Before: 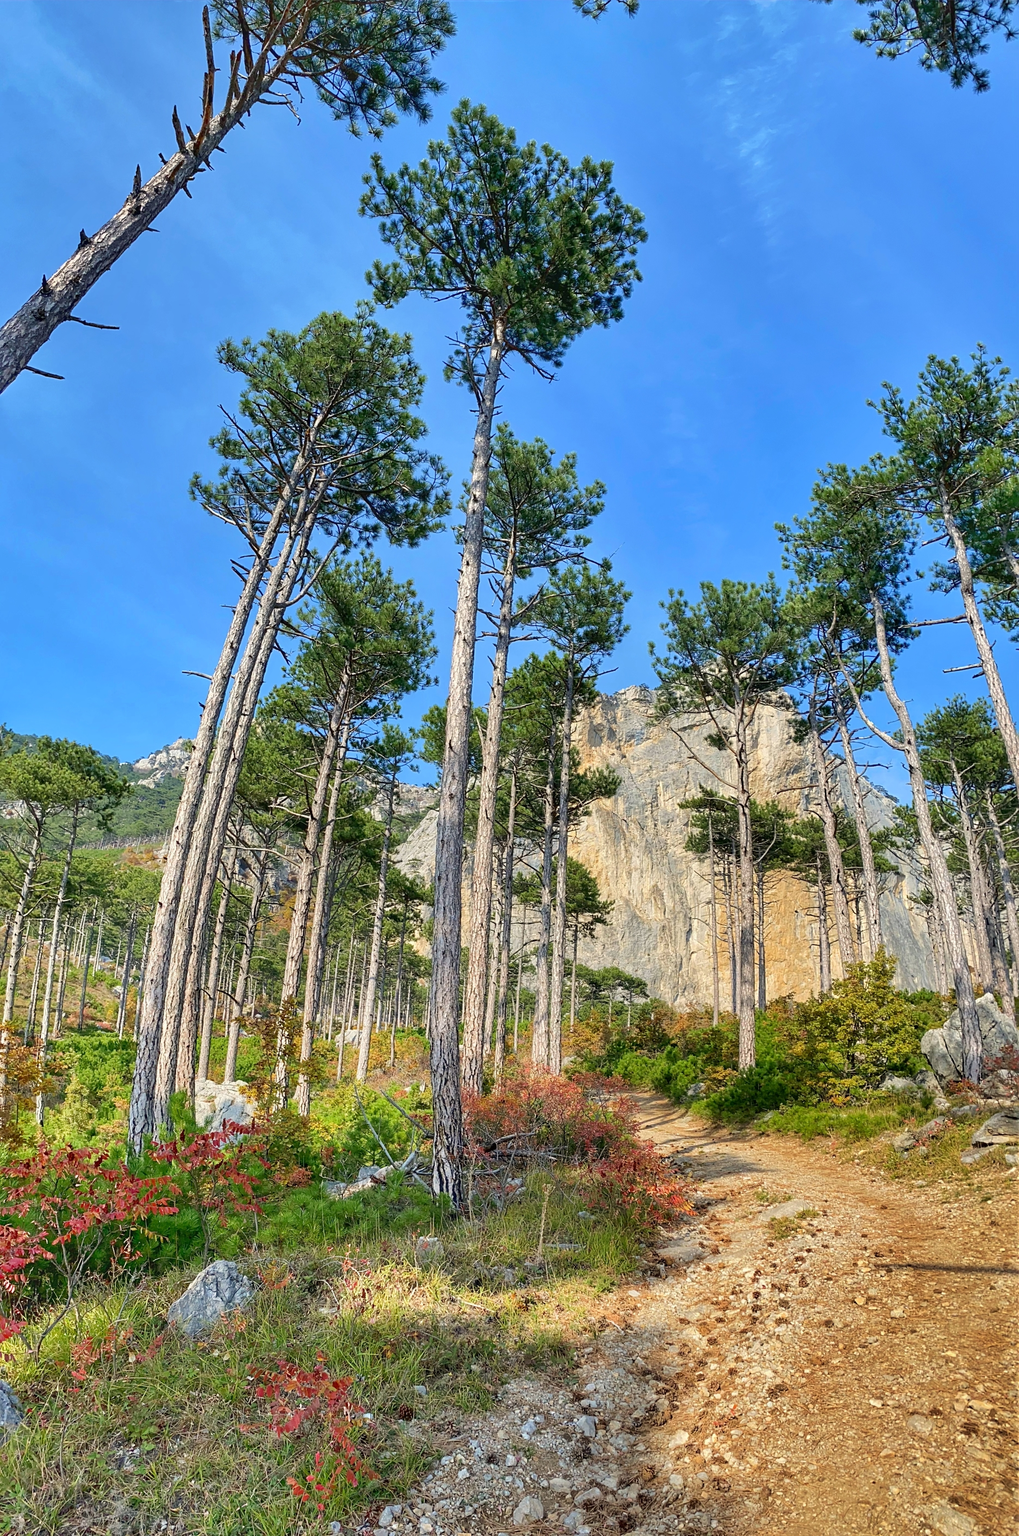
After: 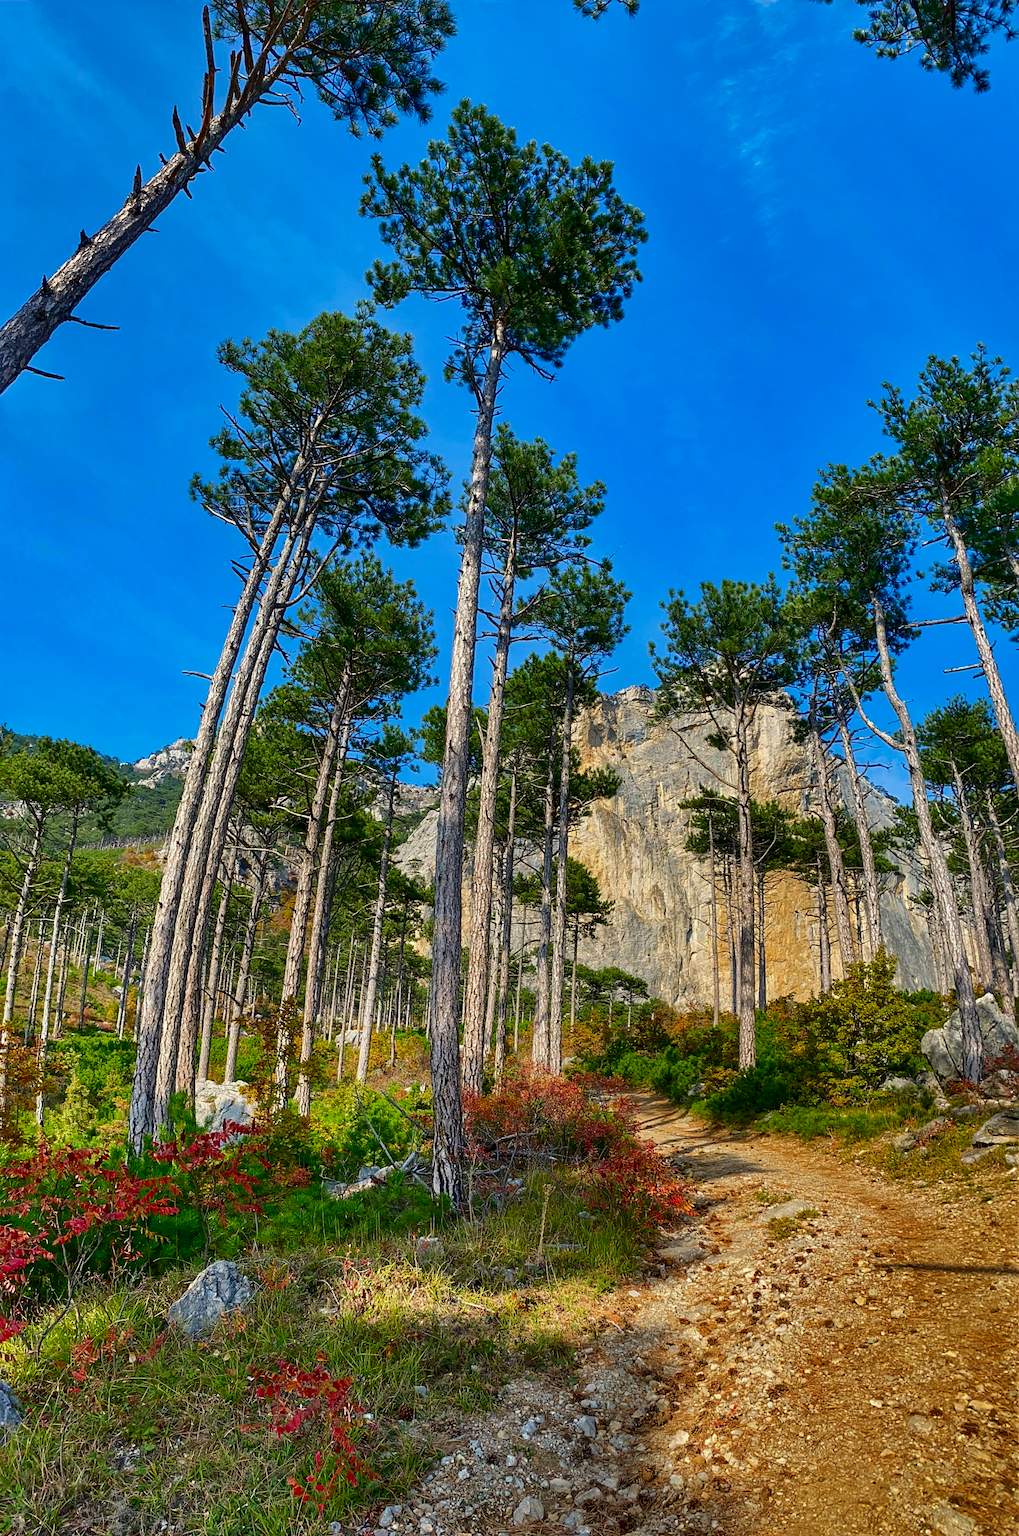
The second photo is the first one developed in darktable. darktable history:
contrast brightness saturation: brightness -0.248, saturation 0.201
